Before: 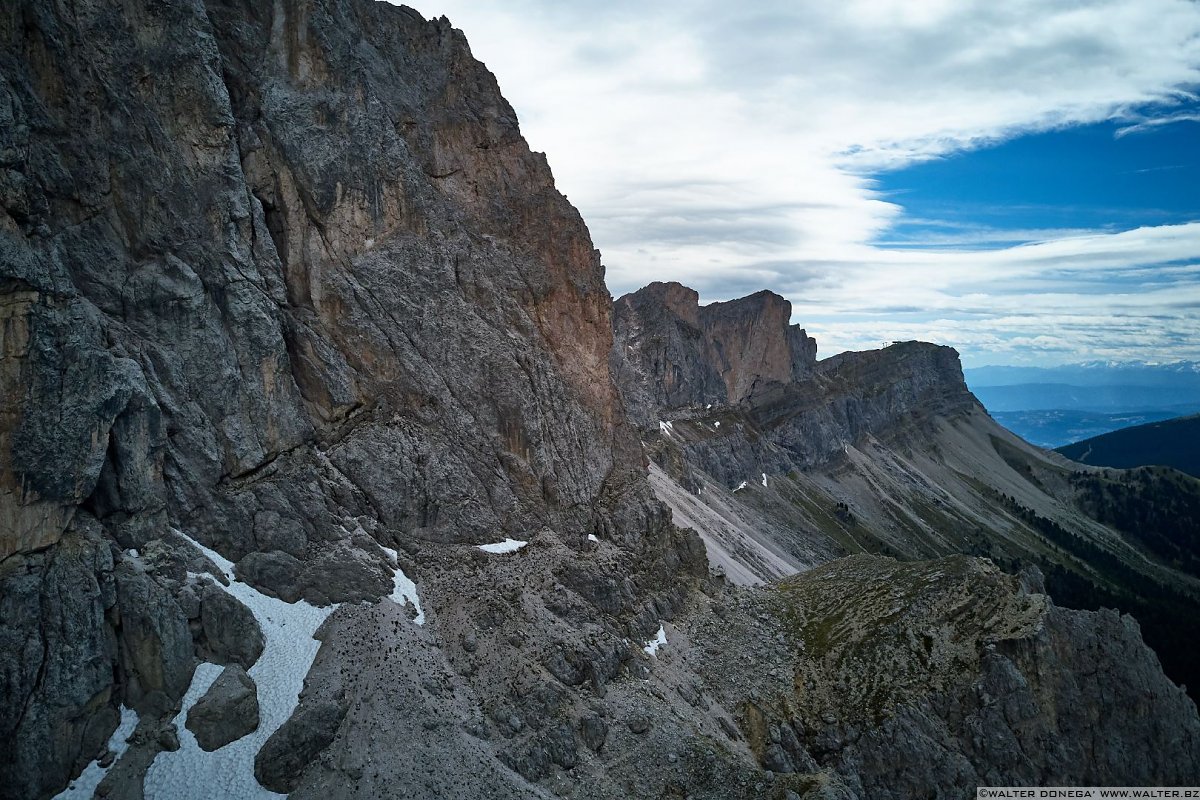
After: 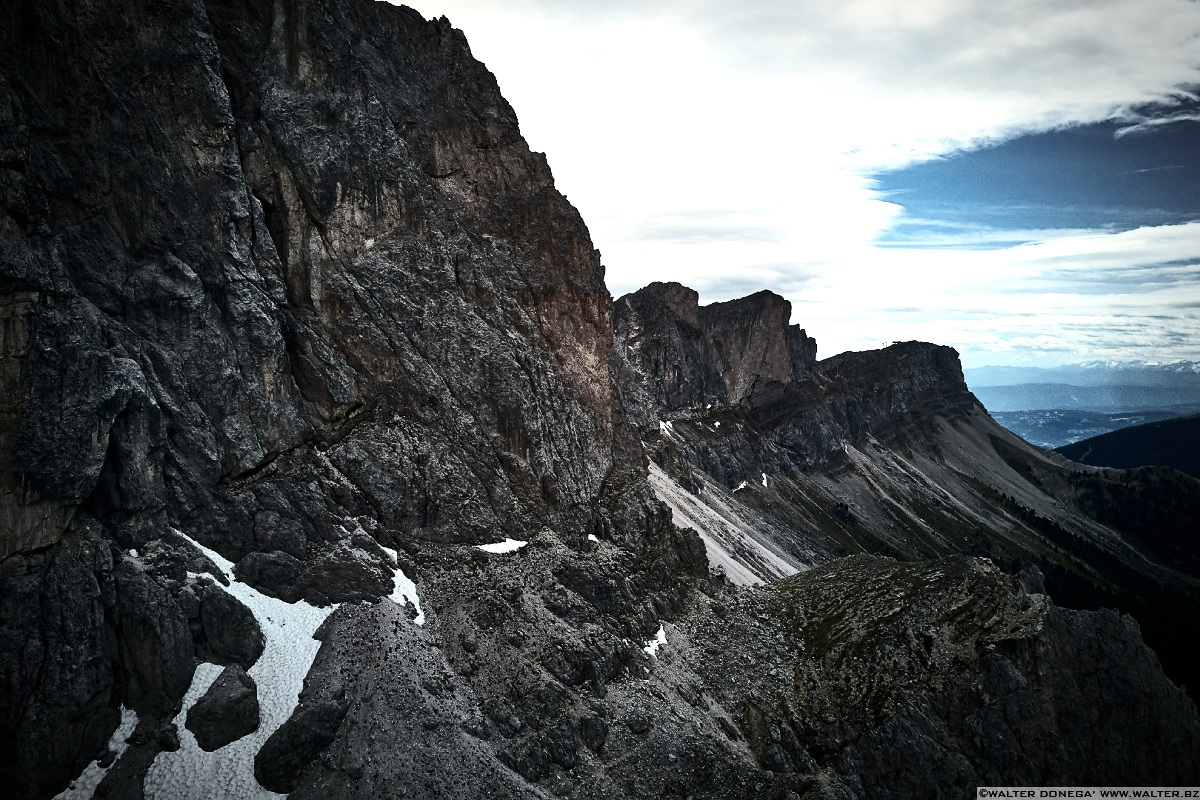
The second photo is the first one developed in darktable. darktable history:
color balance rgb: shadows lift › luminance -20.07%, highlights gain › chroma 2.993%, highlights gain › hue 76.36°, perceptual saturation grading › global saturation -0.079%, perceptual brilliance grading › highlights 19.887%, perceptual brilliance grading › mid-tones 19.131%, perceptual brilliance grading › shadows -19.642%
contrast brightness saturation: contrast 0.248, saturation -0.315
vignetting: automatic ratio true
